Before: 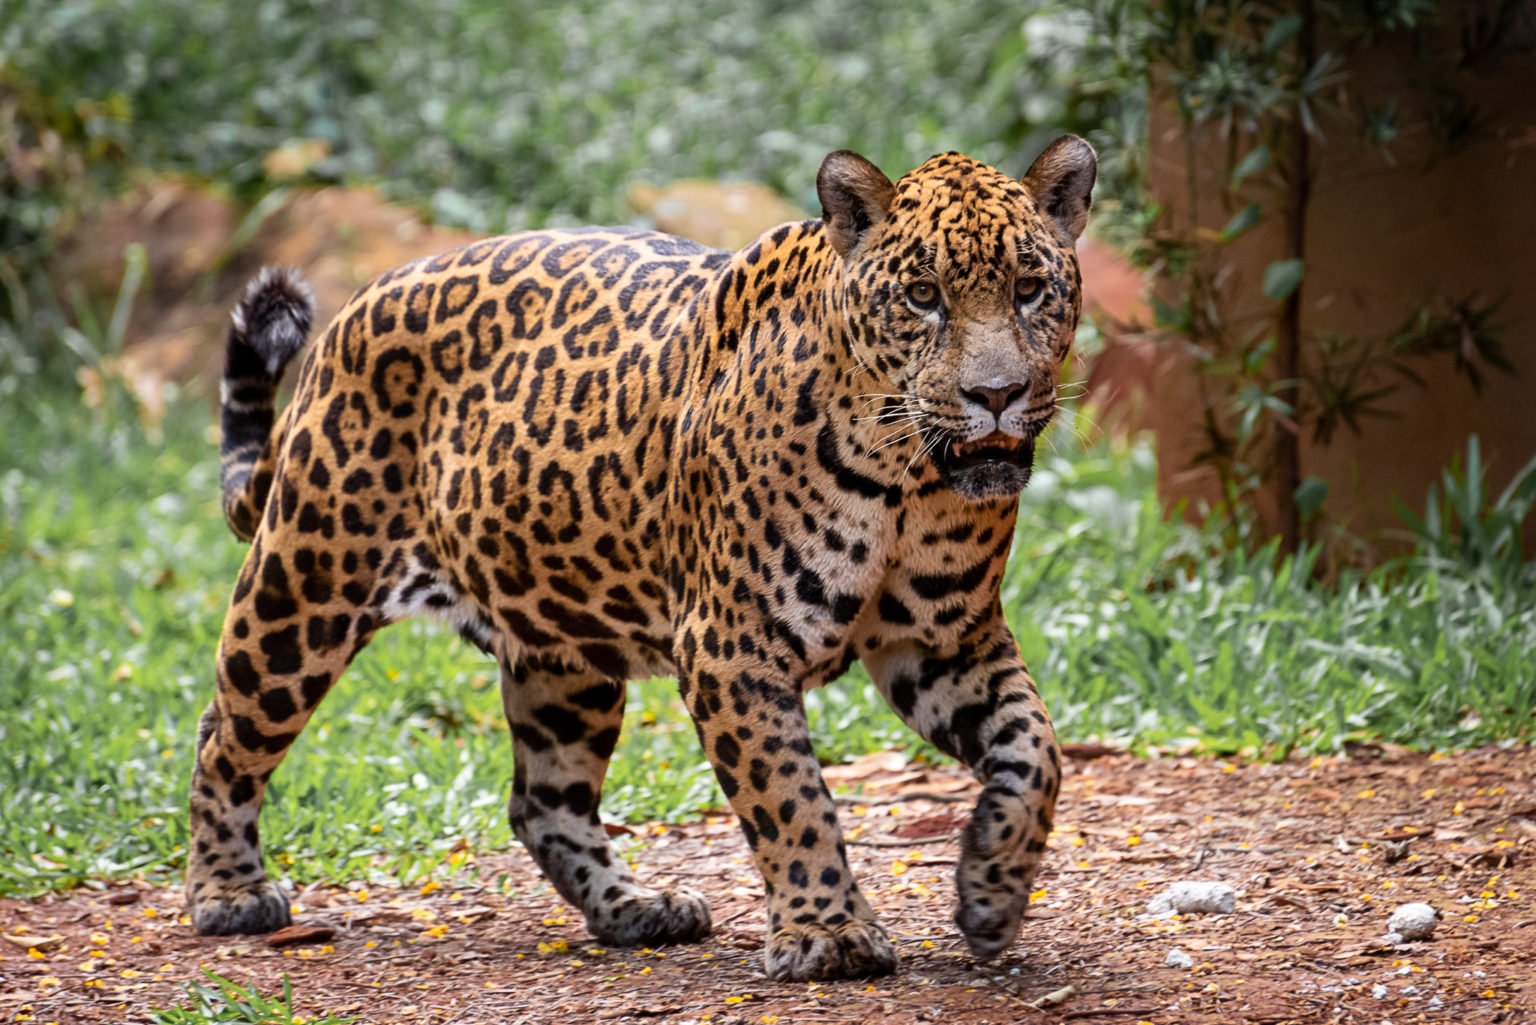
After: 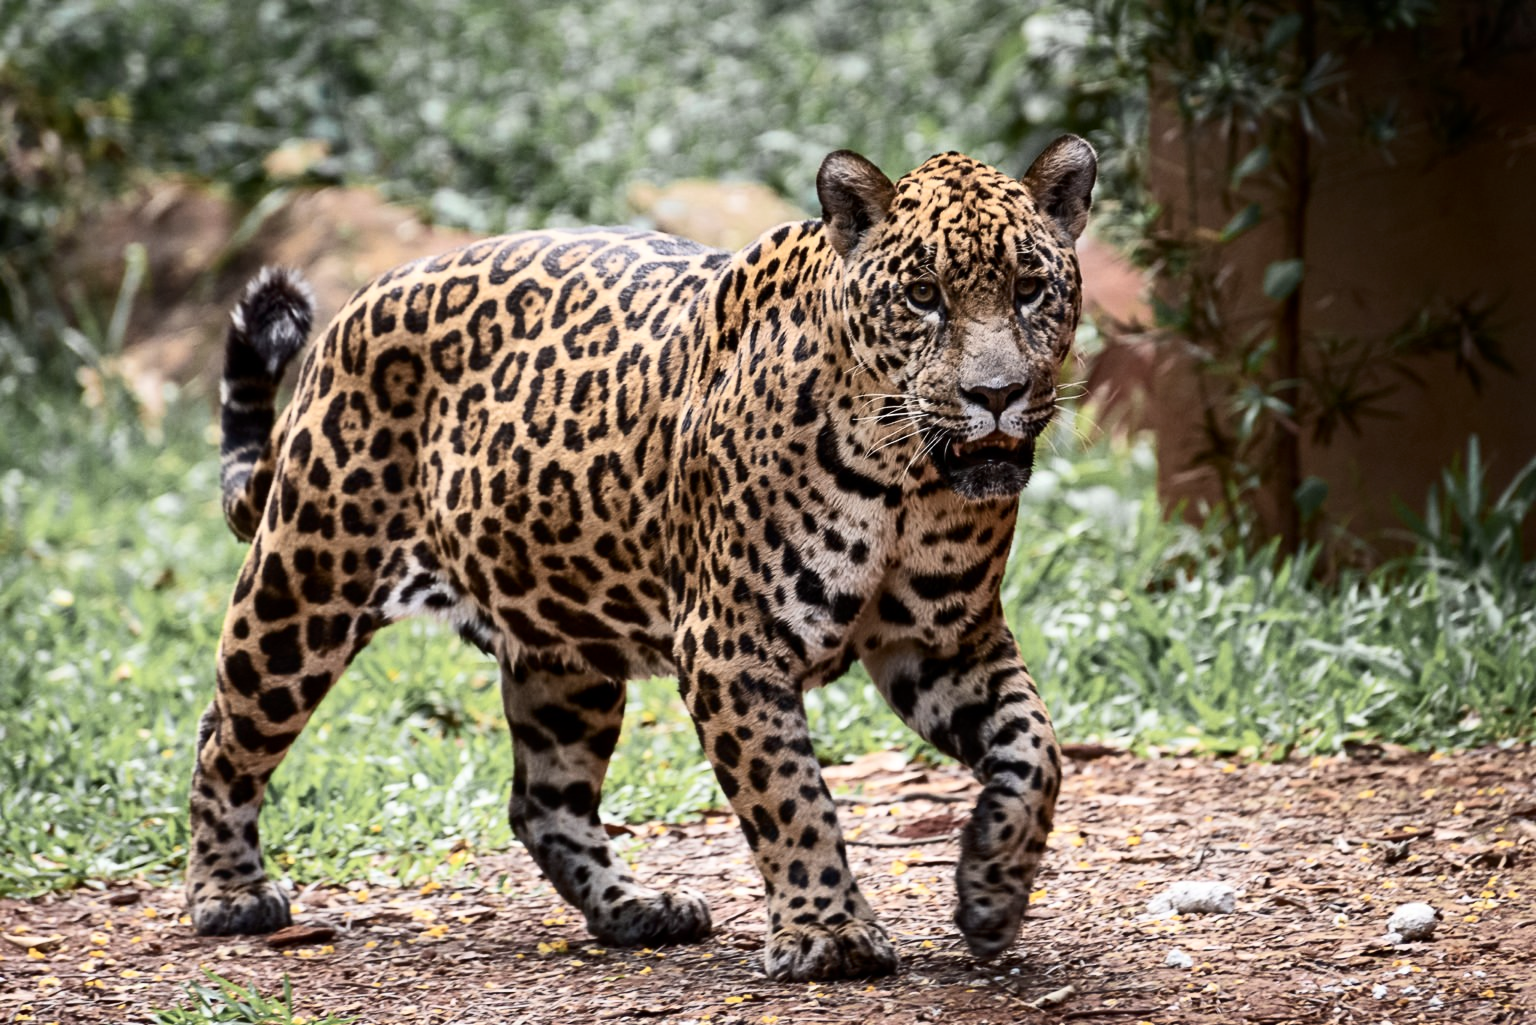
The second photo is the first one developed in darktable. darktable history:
contrast brightness saturation: contrast 0.246, saturation -0.308
